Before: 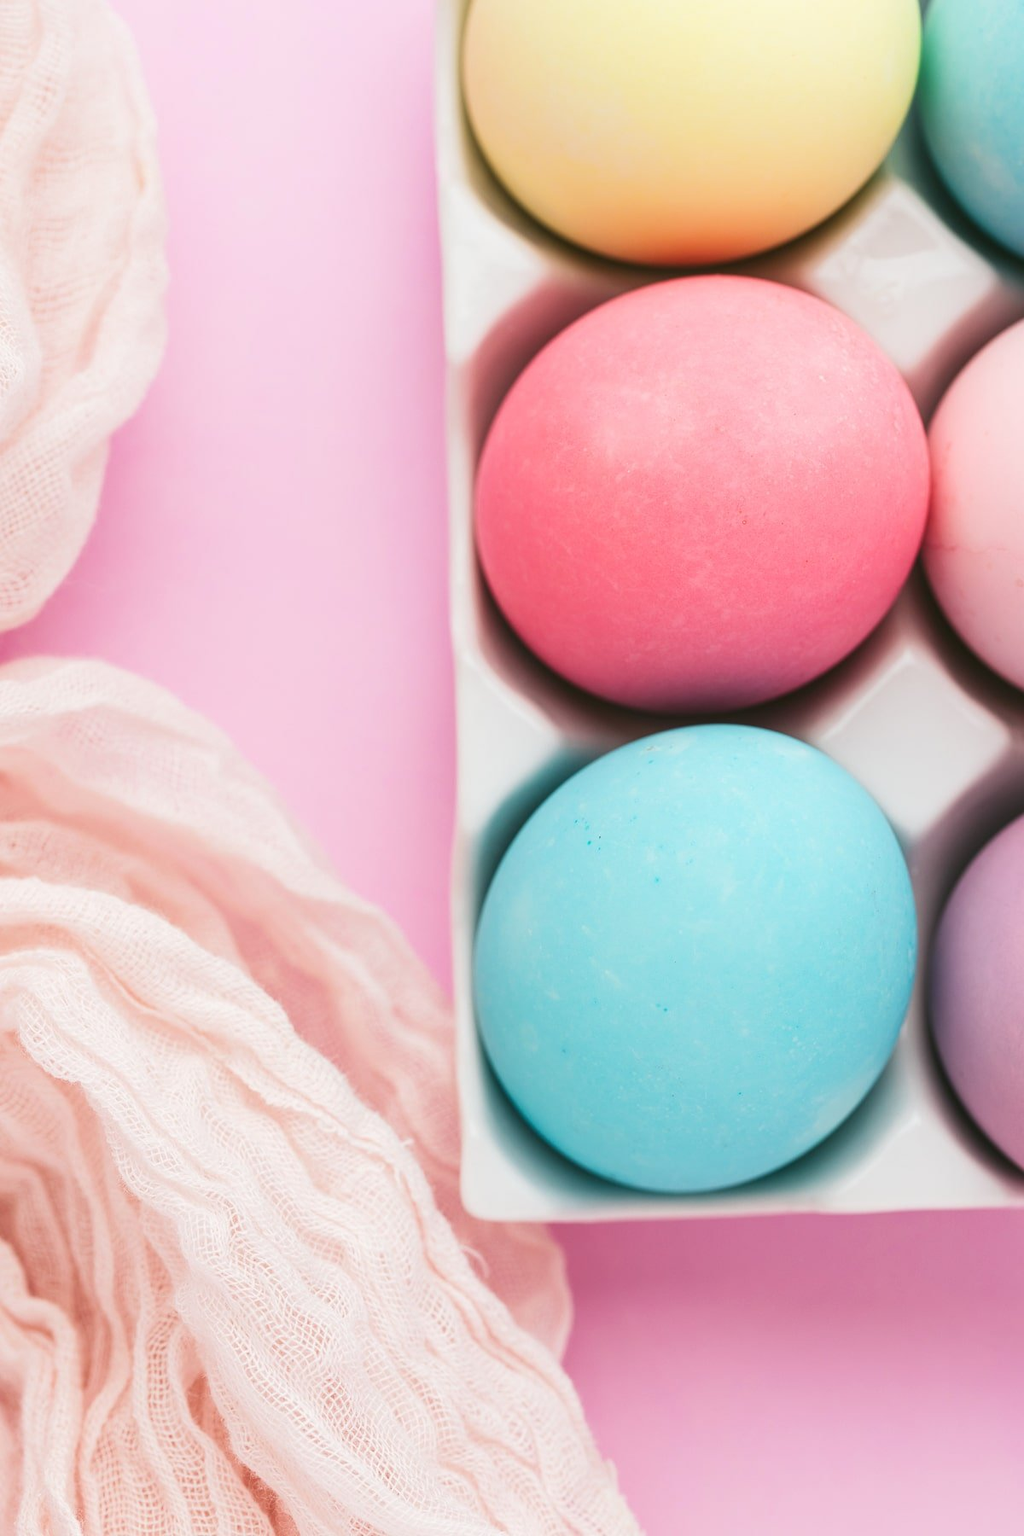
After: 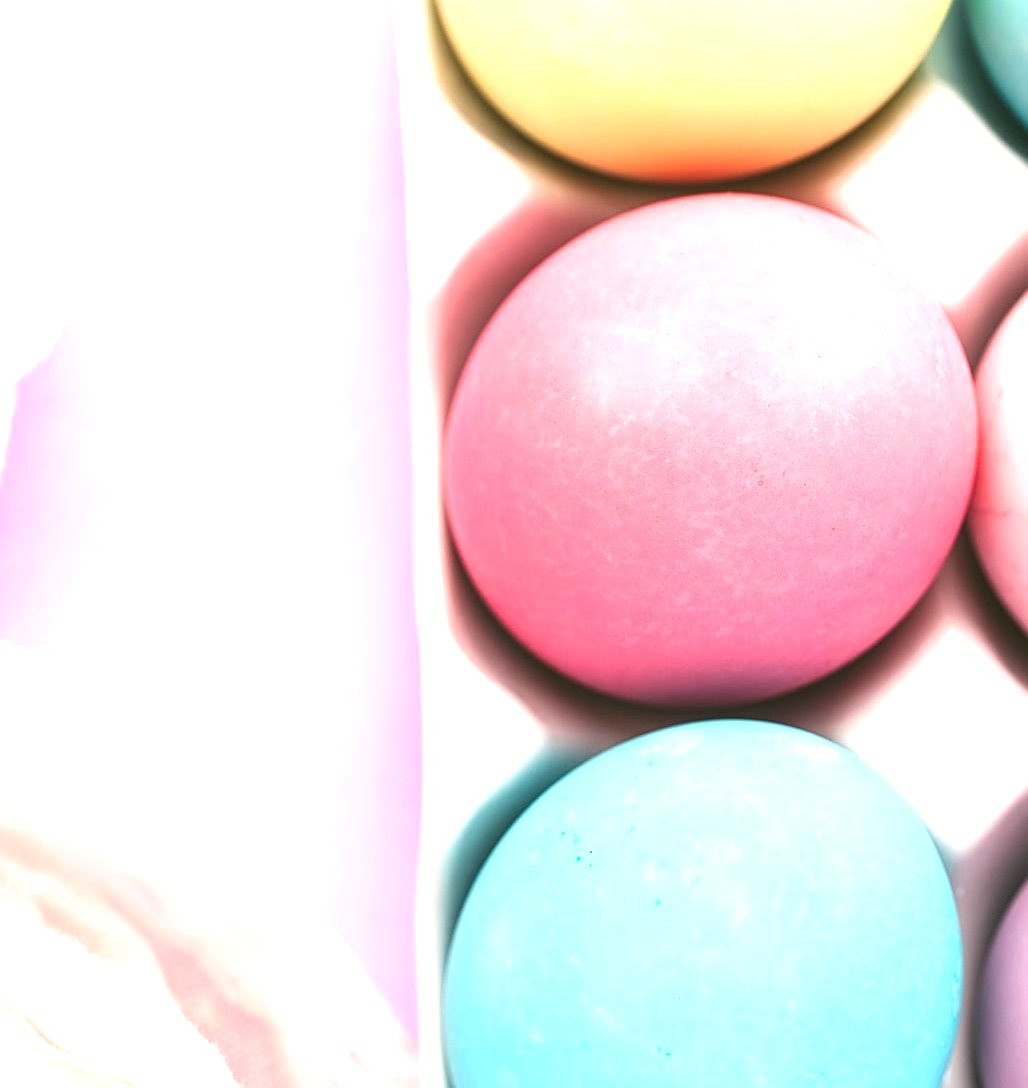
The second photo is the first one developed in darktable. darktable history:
exposure: black level correction 0, exposure 0.95 EV, compensate exposure bias true, compensate highlight preservation false
crop and rotate: left 9.345%, top 7.22%, right 4.982%, bottom 32.331%
sharpen: on, module defaults
